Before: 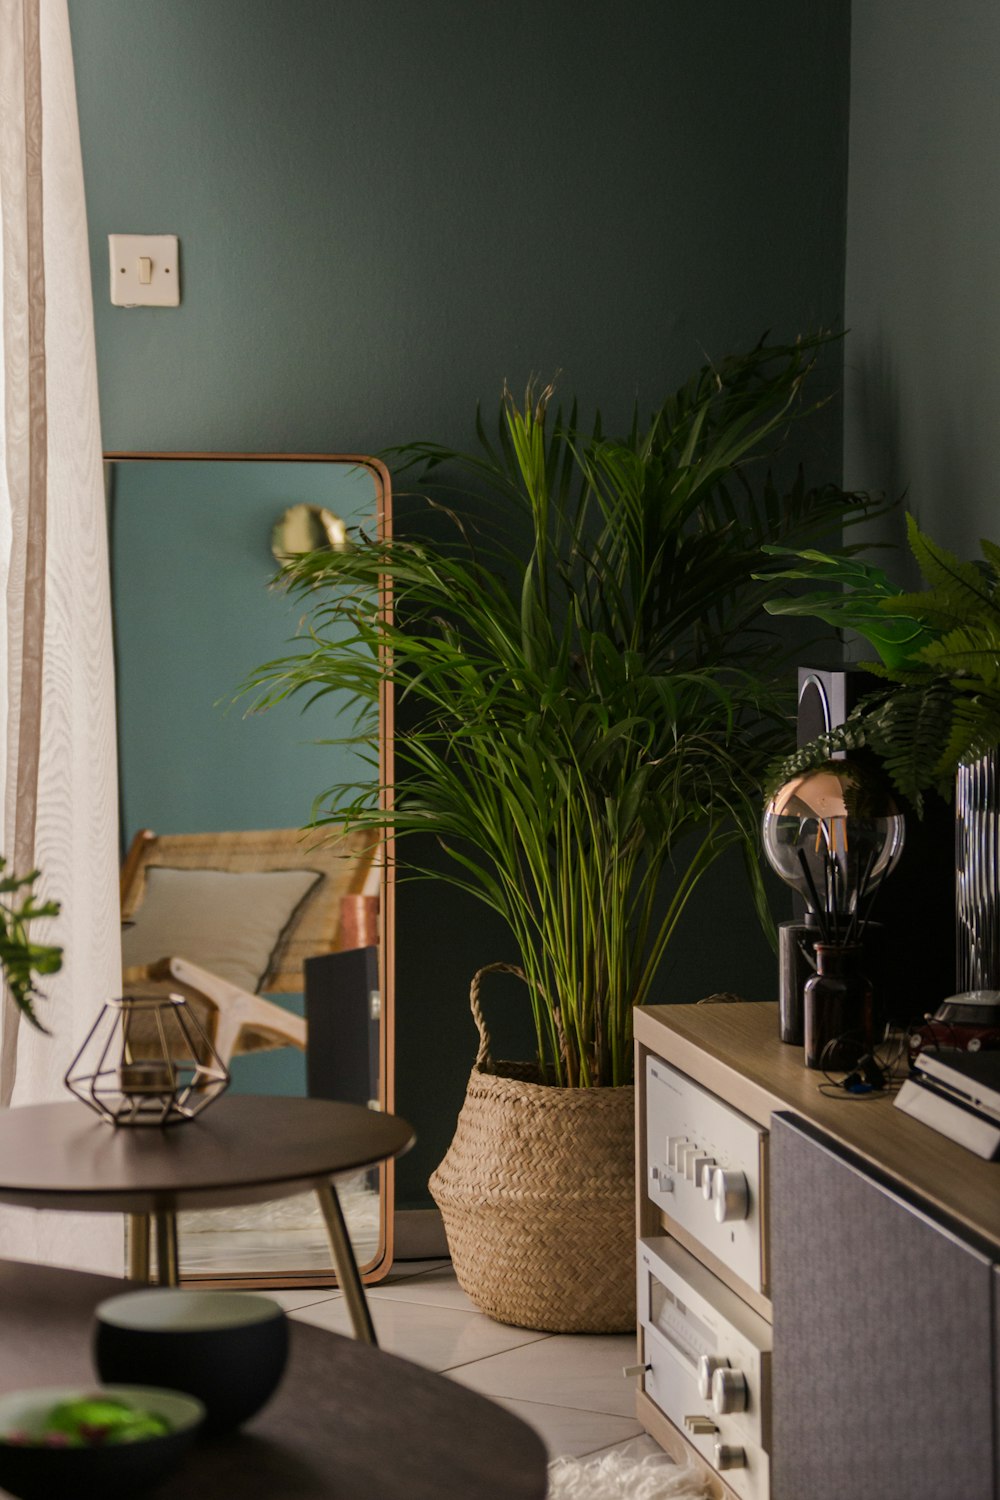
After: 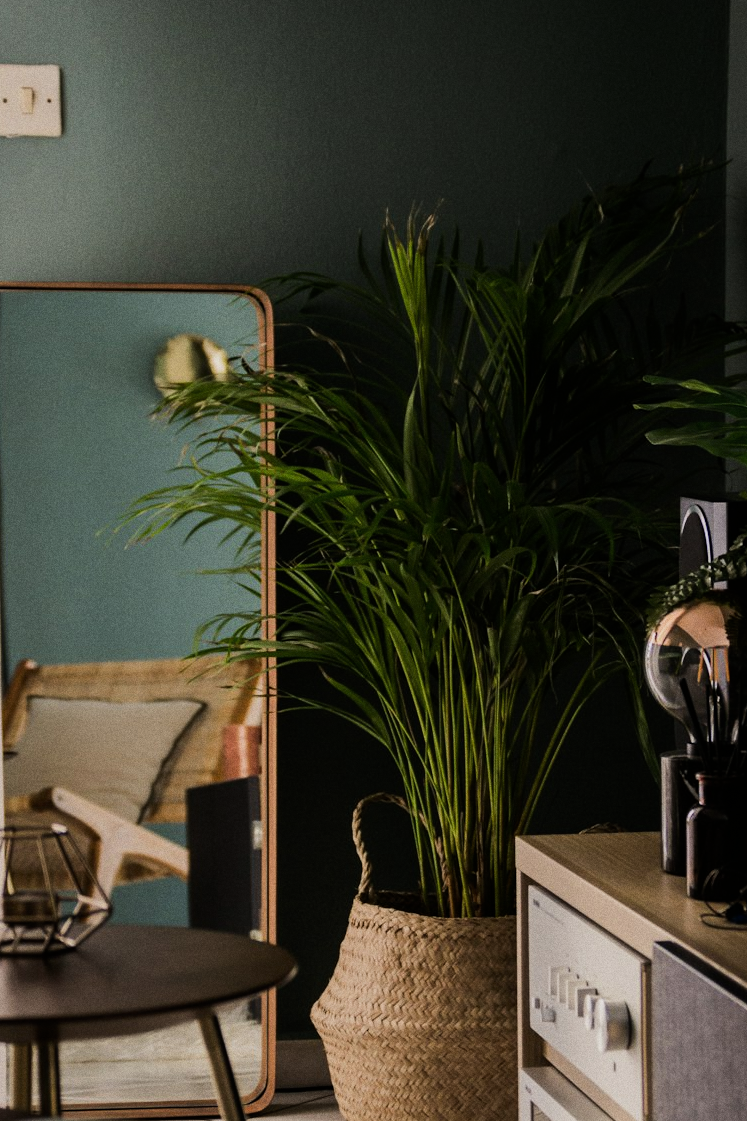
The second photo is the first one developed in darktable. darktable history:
crop and rotate: left 11.831%, top 11.346%, right 13.429%, bottom 13.899%
filmic rgb: black relative exposure -7.5 EV, white relative exposure 5 EV, hardness 3.31, contrast 1.3, contrast in shadows safe
grain: coarseness 0.09 ISO
